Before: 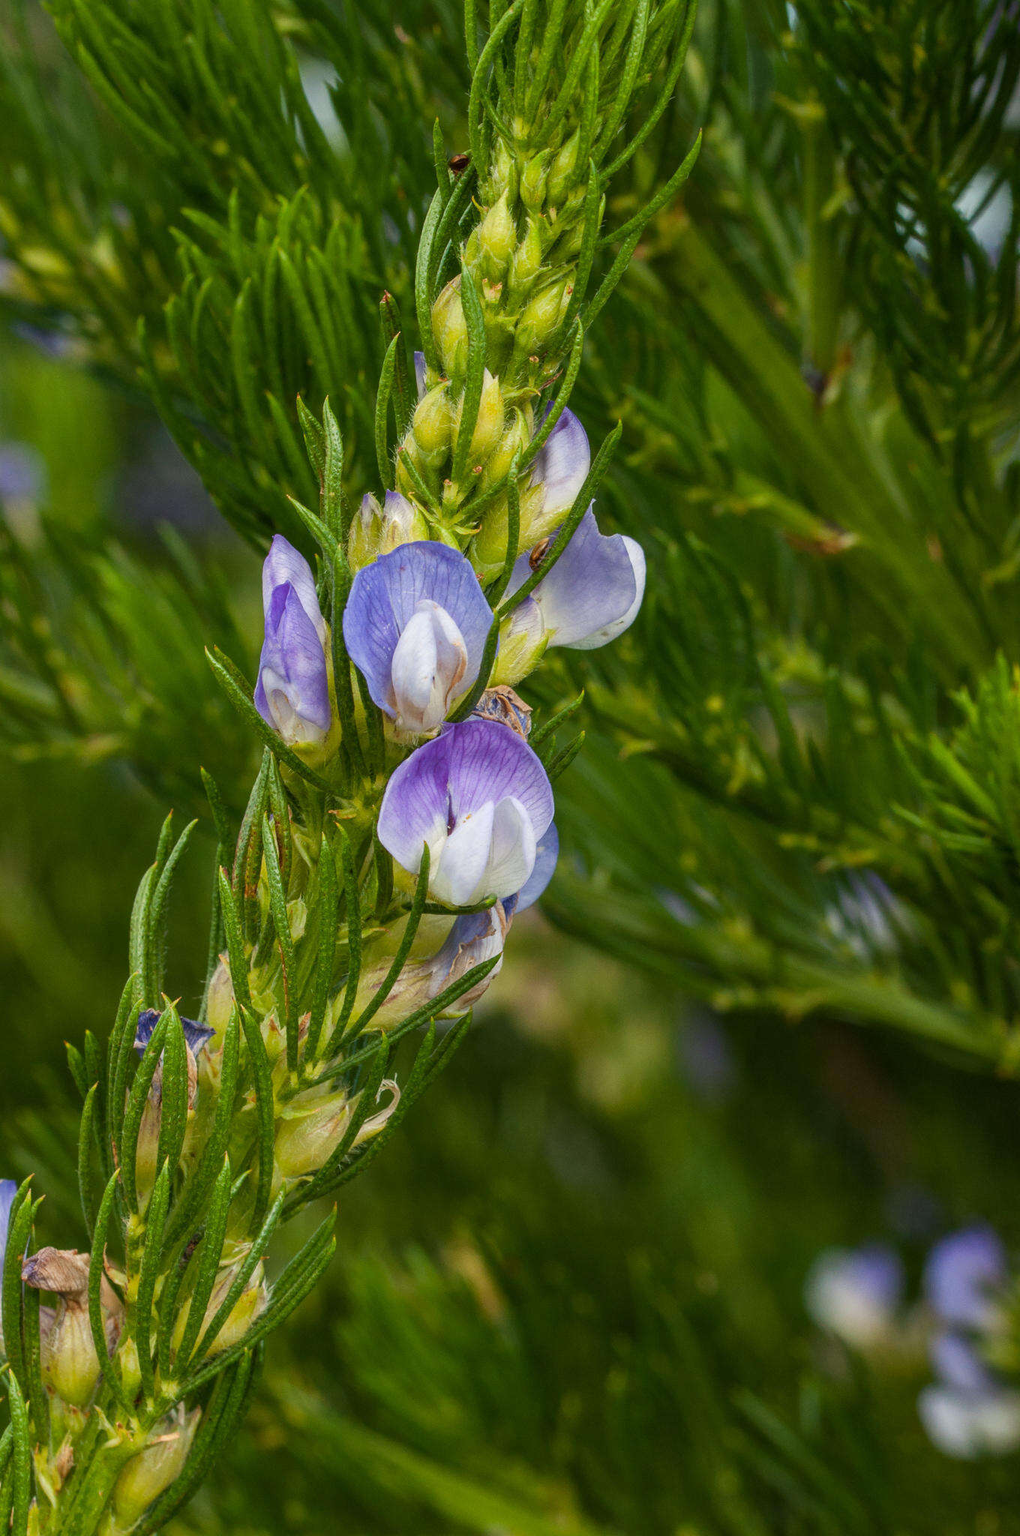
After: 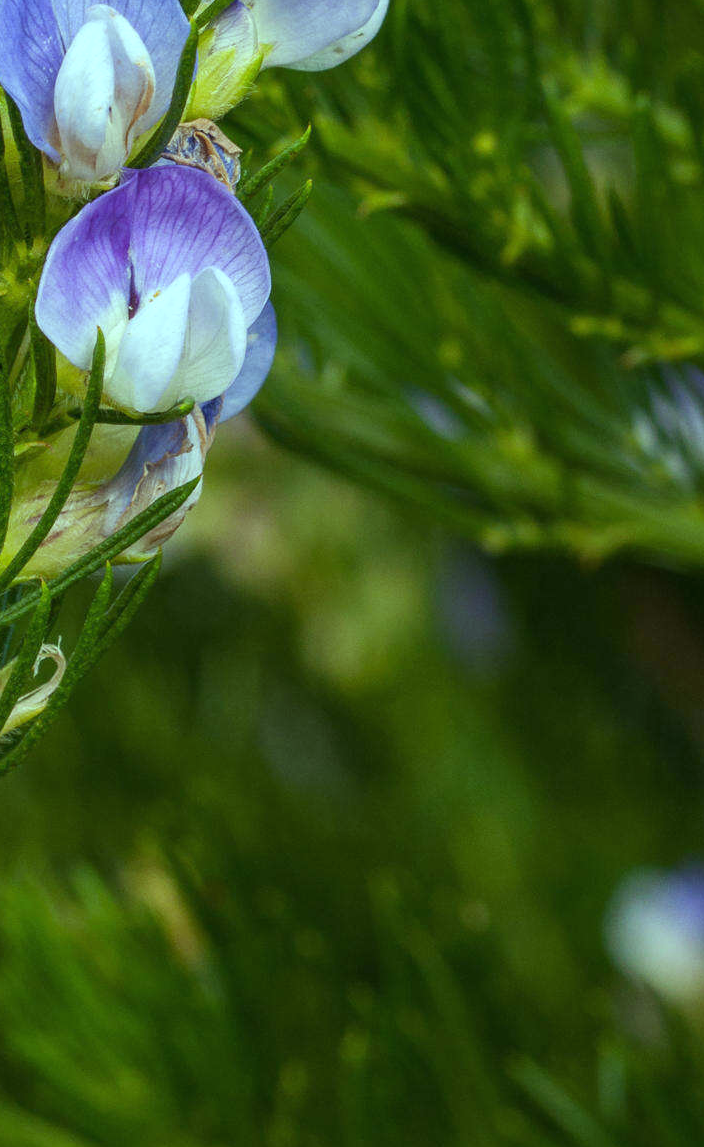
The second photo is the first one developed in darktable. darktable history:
crop: left 34.479%, top 38.822%, right 13.718%, bottom 5.172%
color balance: mode lift, gamma, gain (sRGB), lift [0.997, 0.979, 1.021, 1.011], gamma [1, 1.084, 0.916, 0.998], gain [1, 0.87, 1.13, 1.101], contrast 4.55%, contrast fulcrum 38.24%, output saturation 104.09%
